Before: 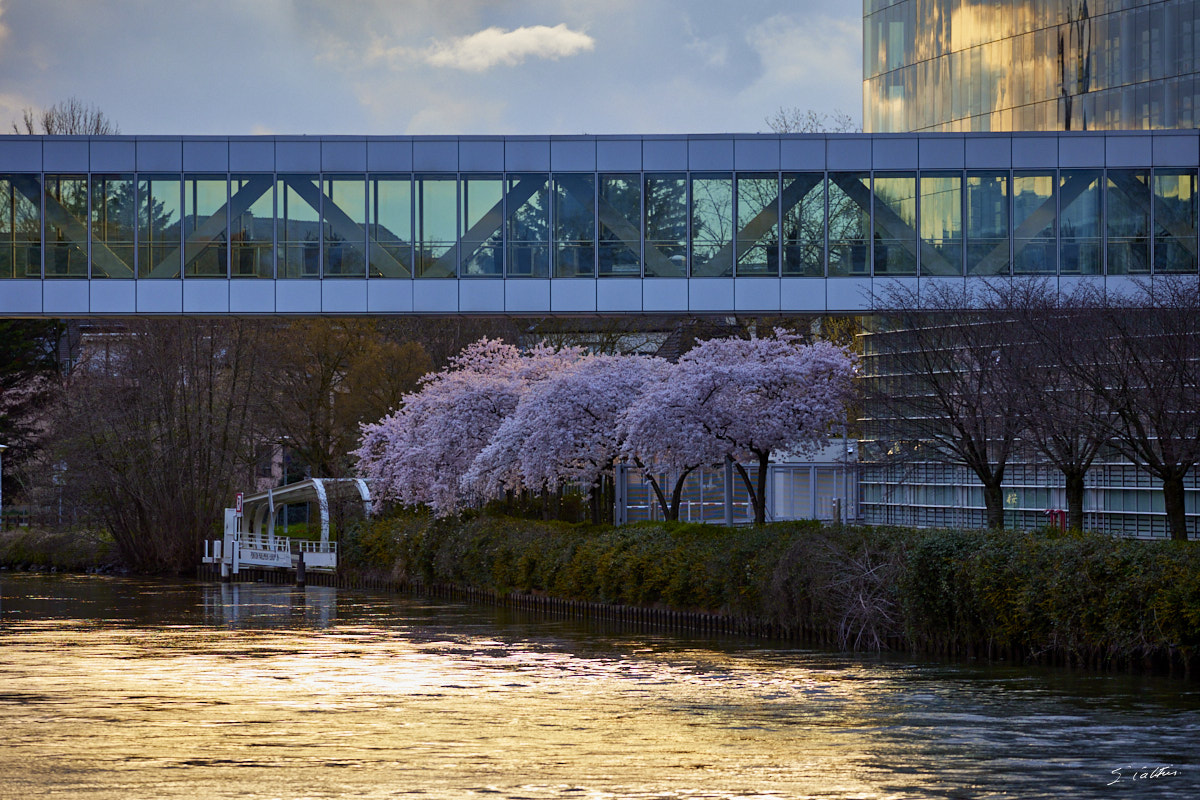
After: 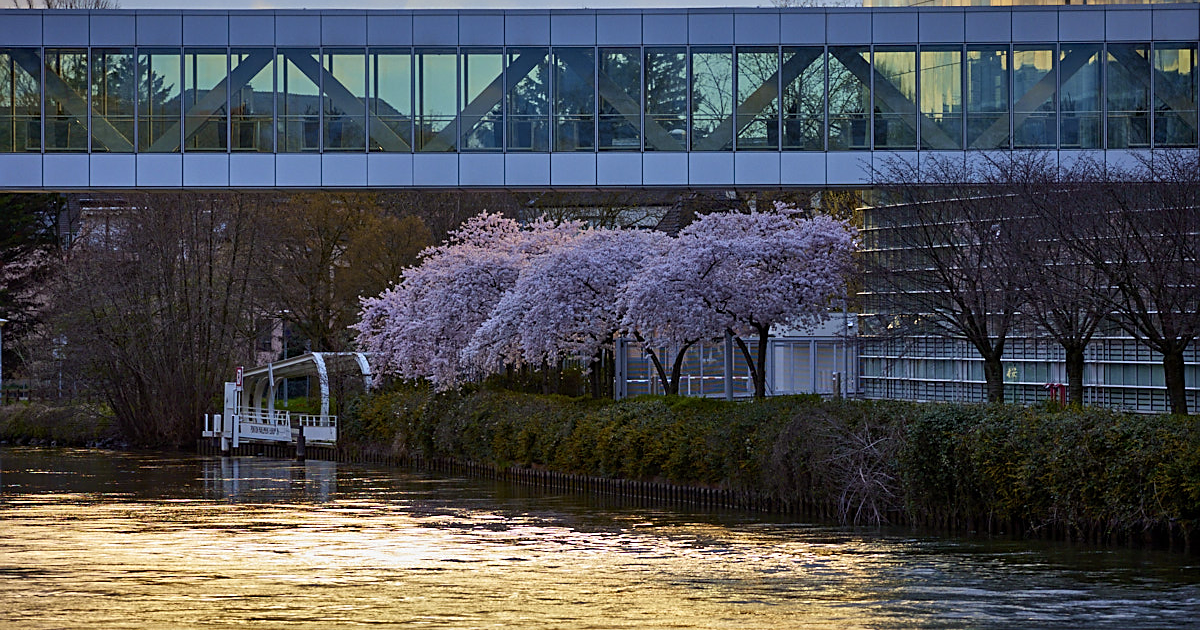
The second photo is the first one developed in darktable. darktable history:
crop and rotate: top 15.819%, bottom 5.373%
sharpen: on, module defaults
shadows and highlights: shadows 20.74, highlights -82.06, soften with gaussian
